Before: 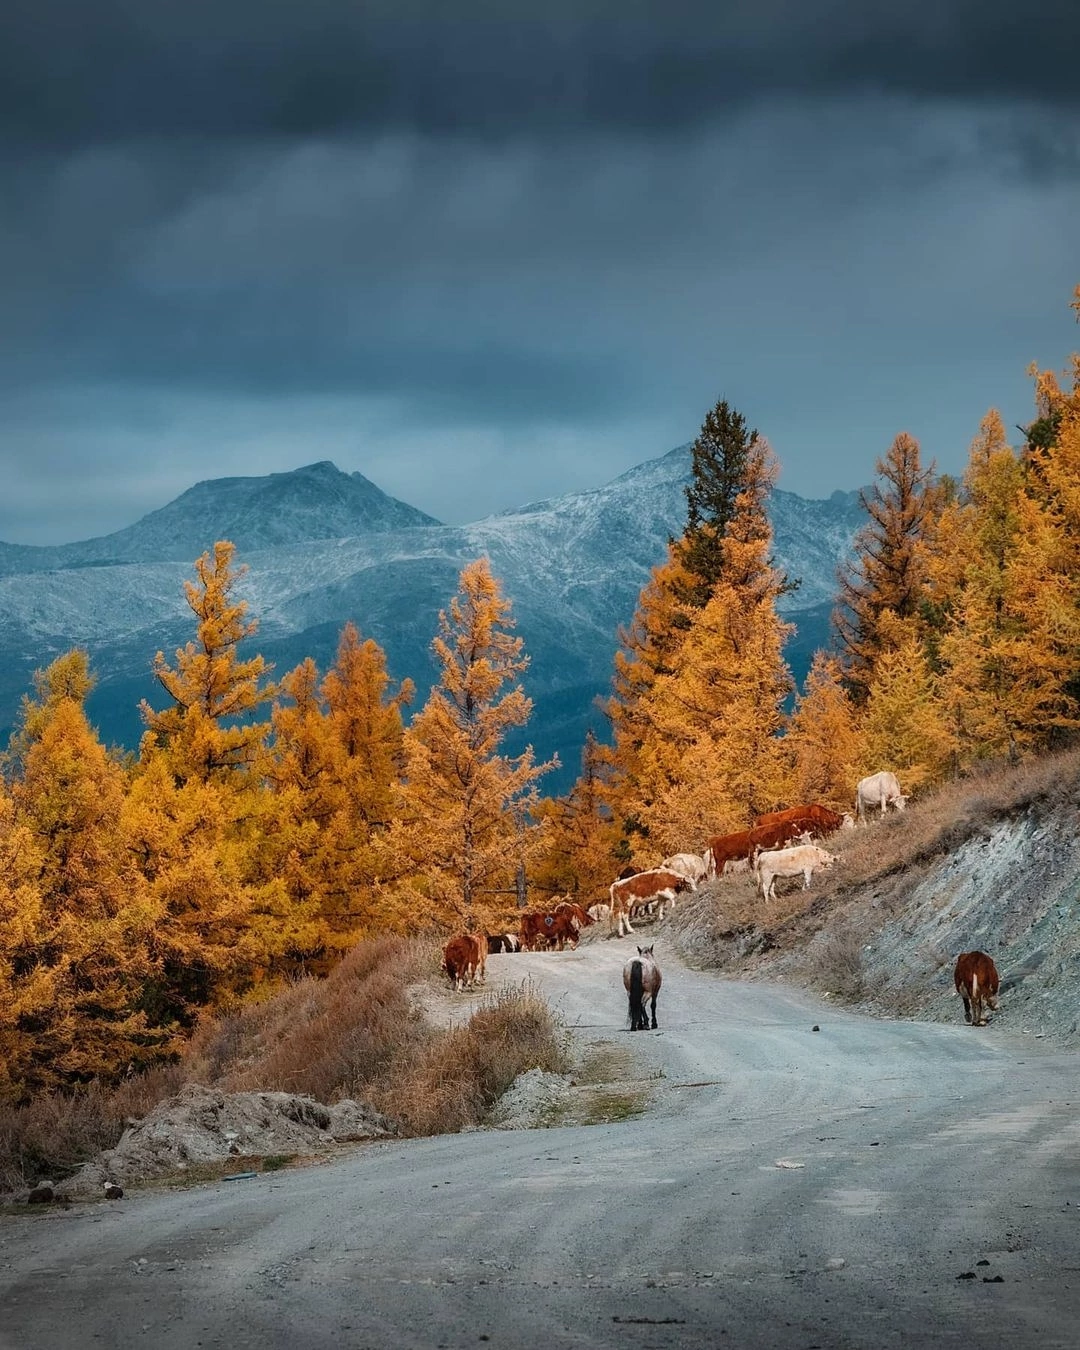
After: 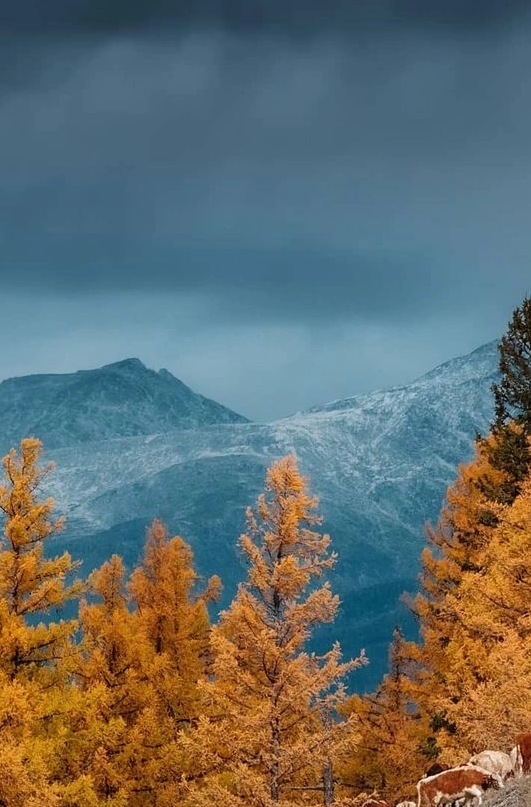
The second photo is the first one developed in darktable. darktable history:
crop: left 17.892%, top 7.685%, right 32.933%, bottom 32.527%
